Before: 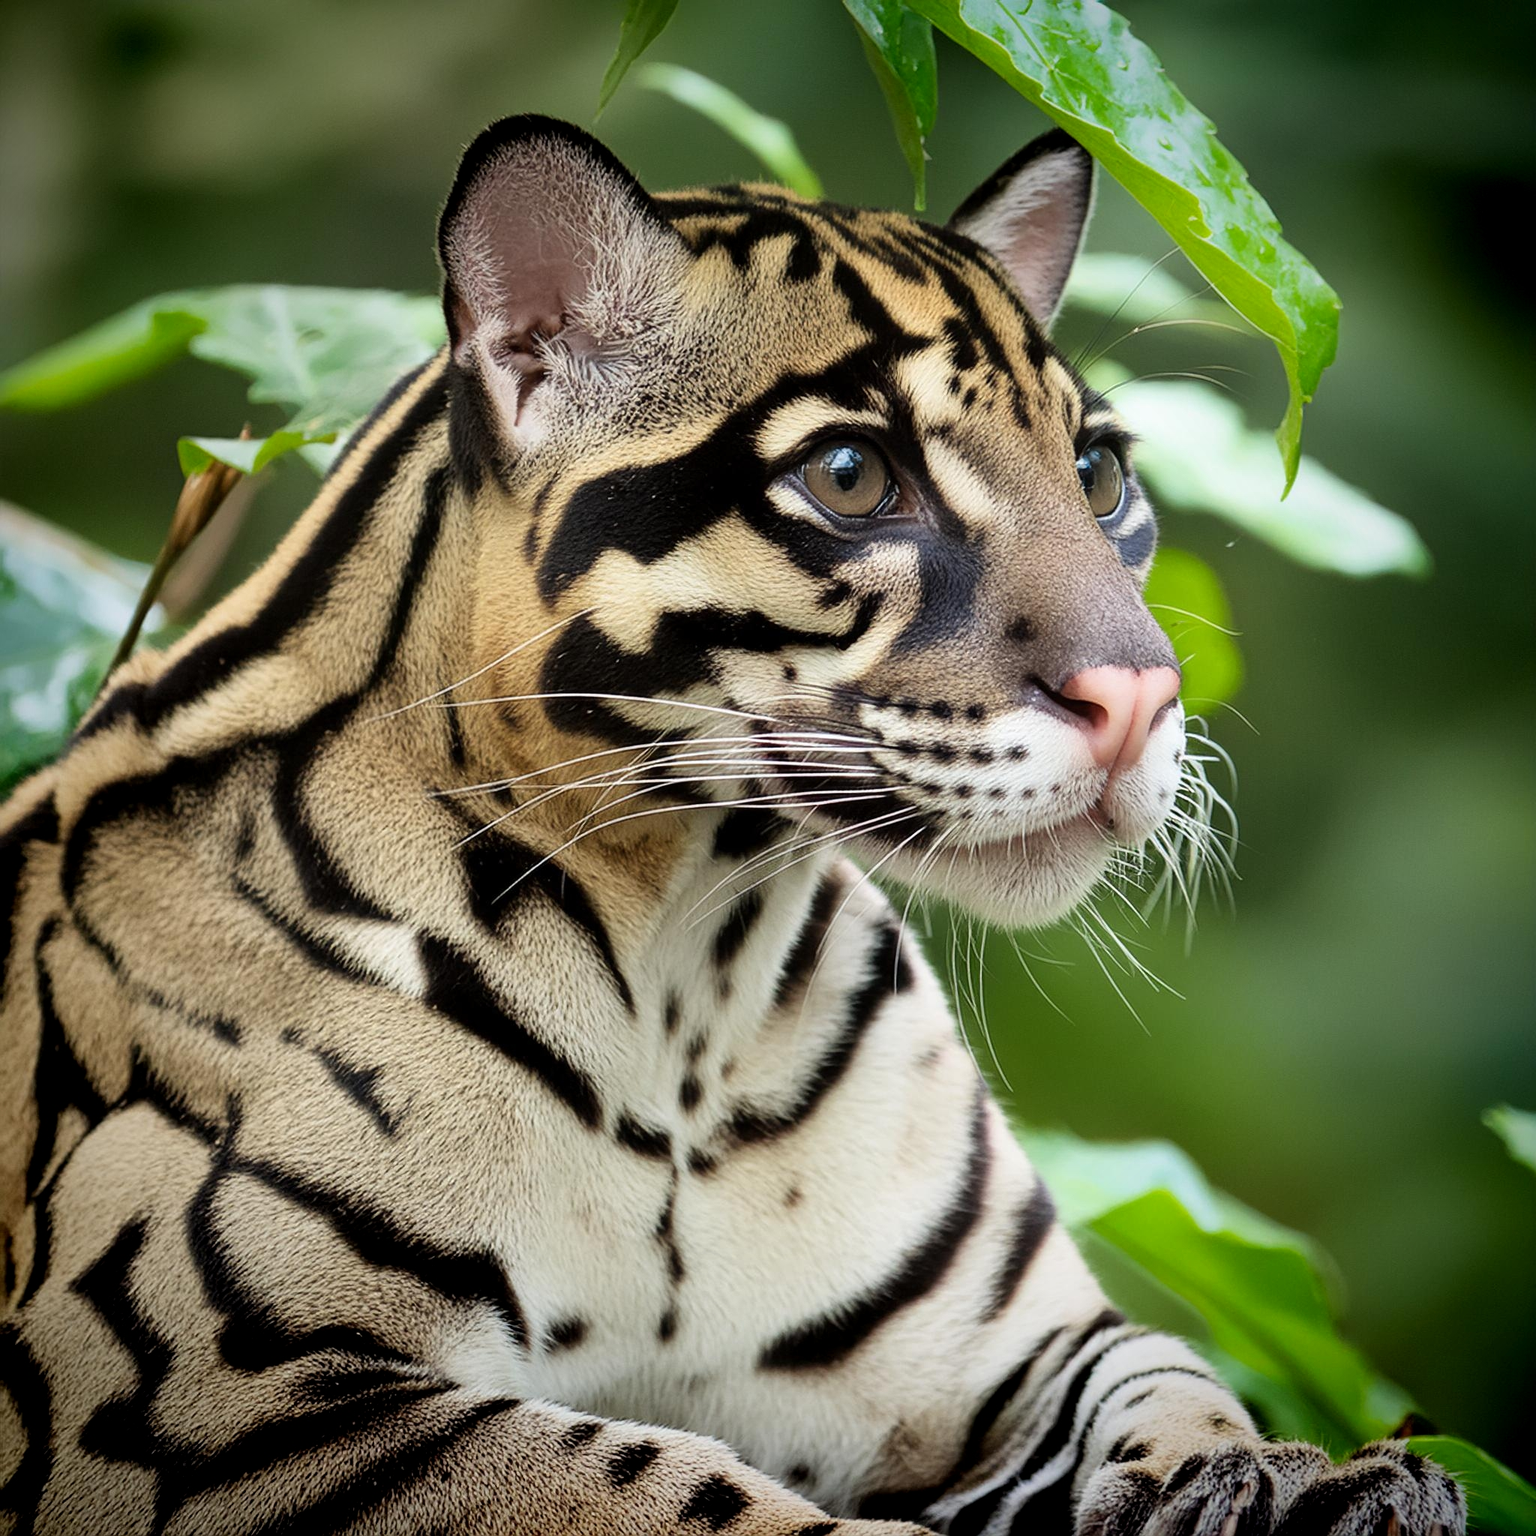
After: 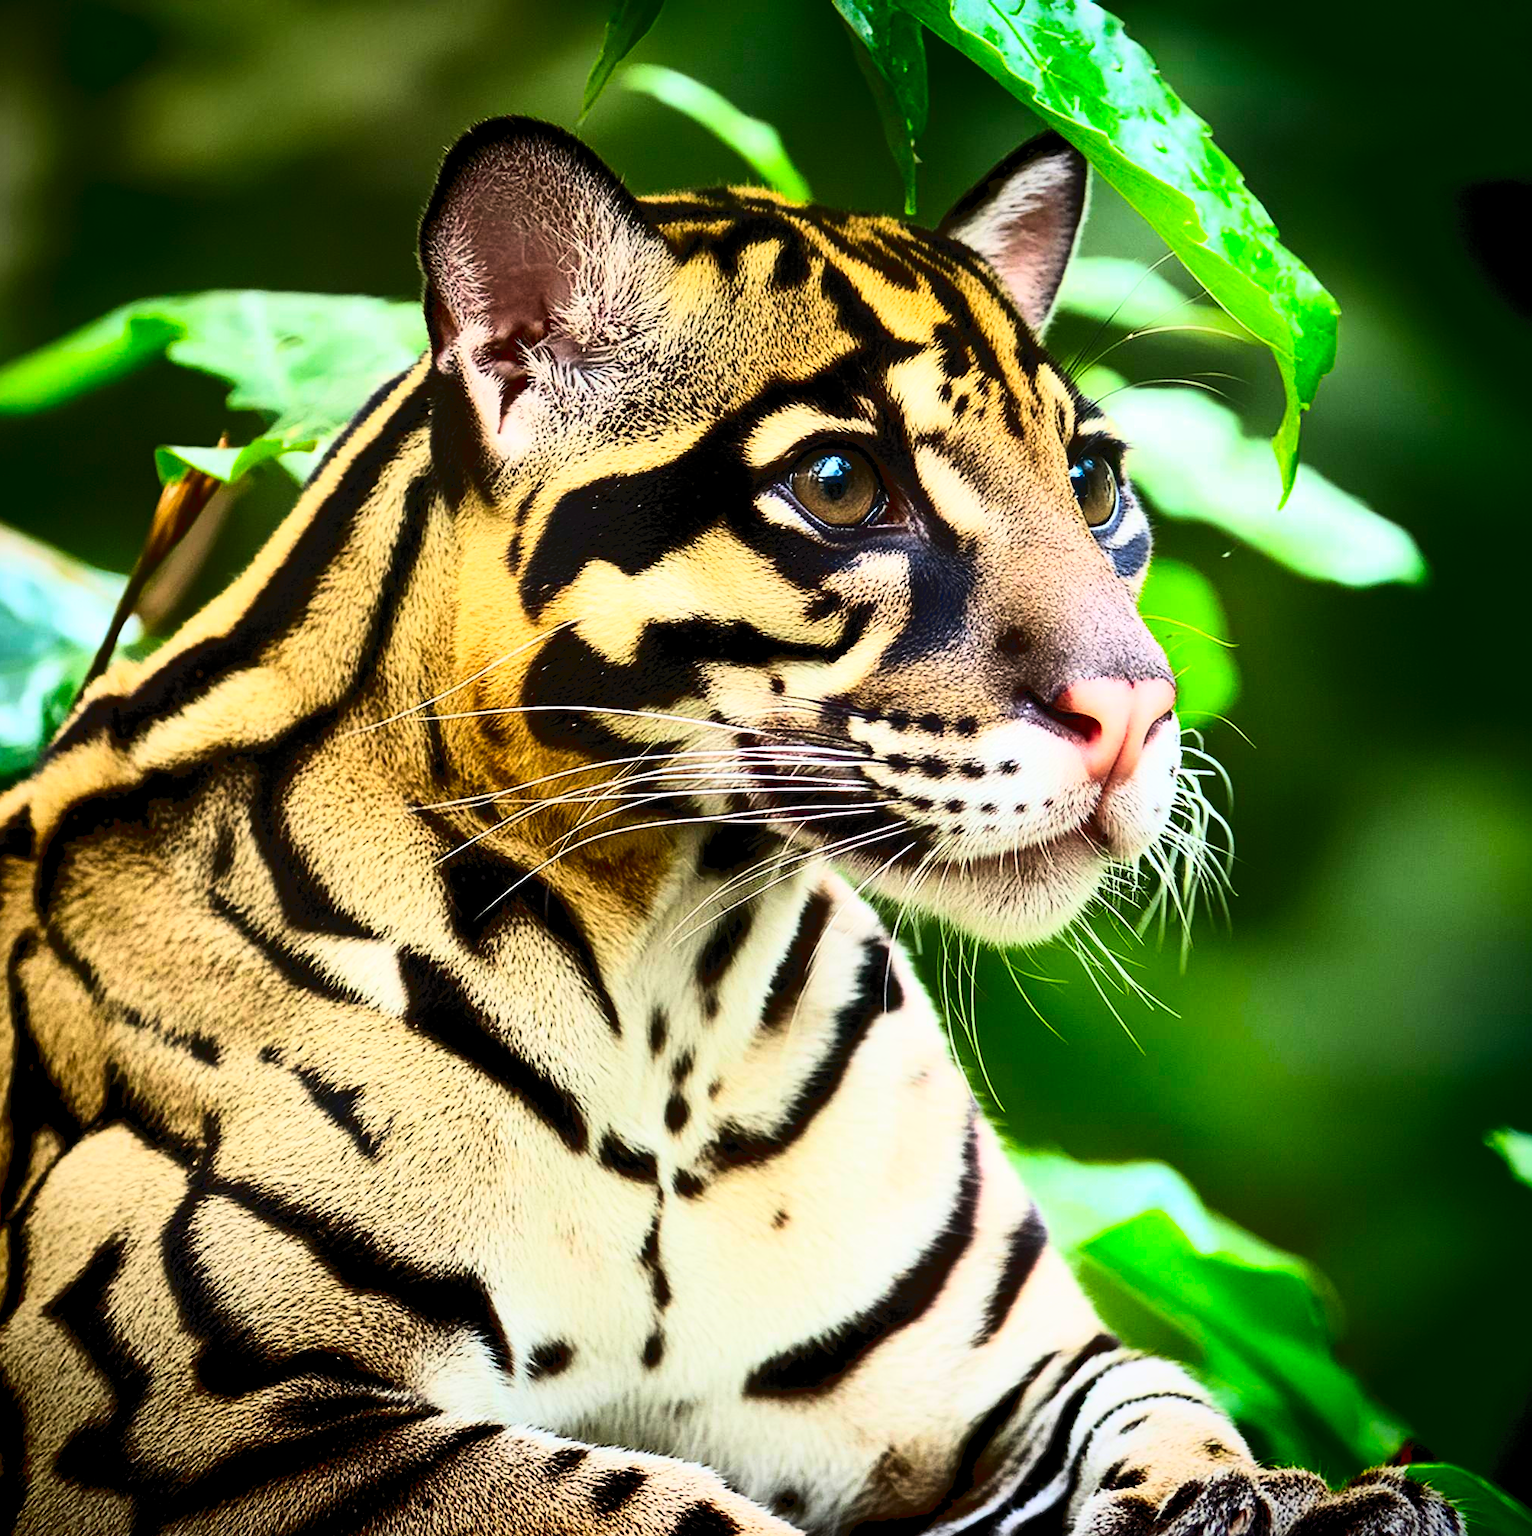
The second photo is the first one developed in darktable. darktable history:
crop: left 1.736%, right 0.28%, bottom 1.782%
contrast brightness saturation: contrast 0.256, brightness 0.017, saturation 0.864
filmic rgb: middle gray luminance 18.24%, black relative exposure -11.6 EV, white relative exposure 2.57 EV, target black luminance 0%, hardness 8.45, latitude 98.47%, contrast 1.079, shadows ↔ highlights balance 0.377%
tone curve: curves: ch0 [(0, 0) (0.003, 0.063) (0.011, 0.063) (0.025, 0.063) (0.044, 0.066) (0.069, 0.071) (0.1, 0.09) (0.136, 0.116) (0.177, 0.144) (0.224, 0.192) (0.277, 0.246) (0.335, 0.311) (0.399, 0.399) (0.468, 0.49) (0.543, 0.589) (0.623, 0.709) (0.709, 0.827) (0.801, 0.918) (0.898, 0.969) (1, 1)], color space Lab, linked channels, preserve colors none
